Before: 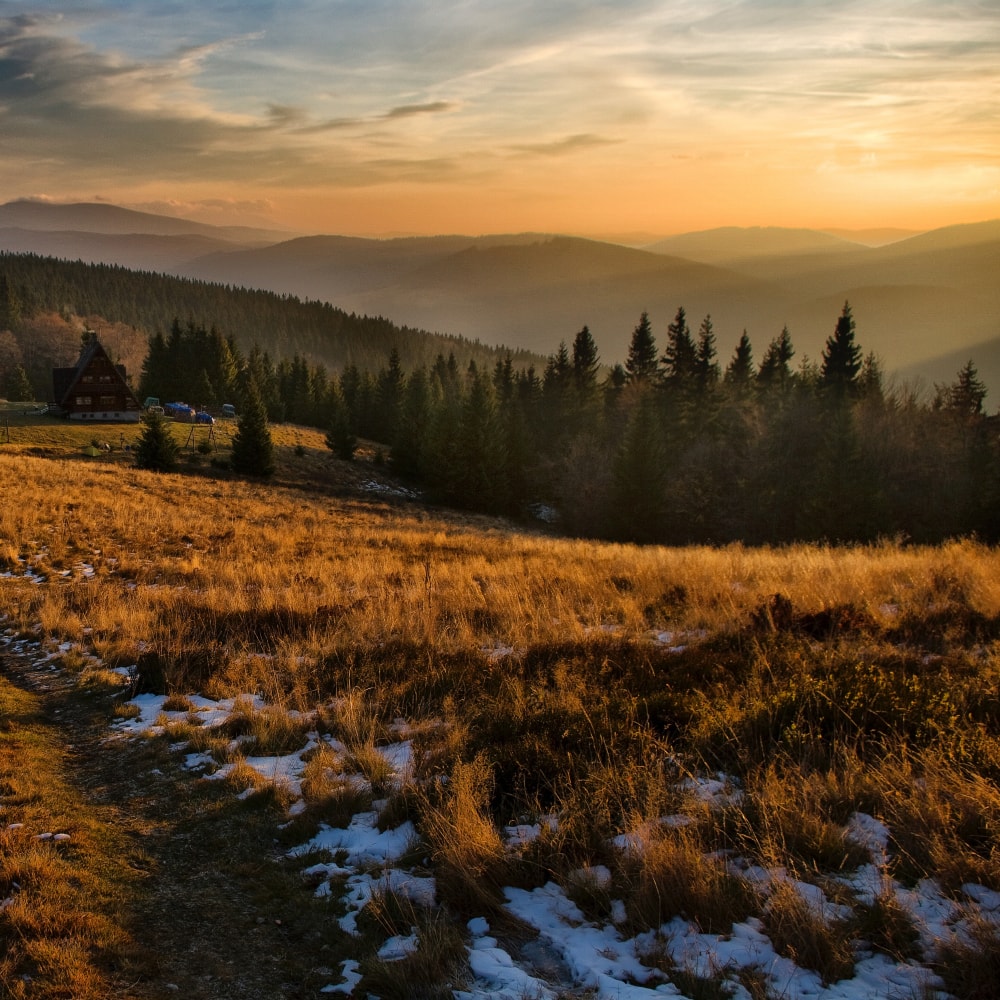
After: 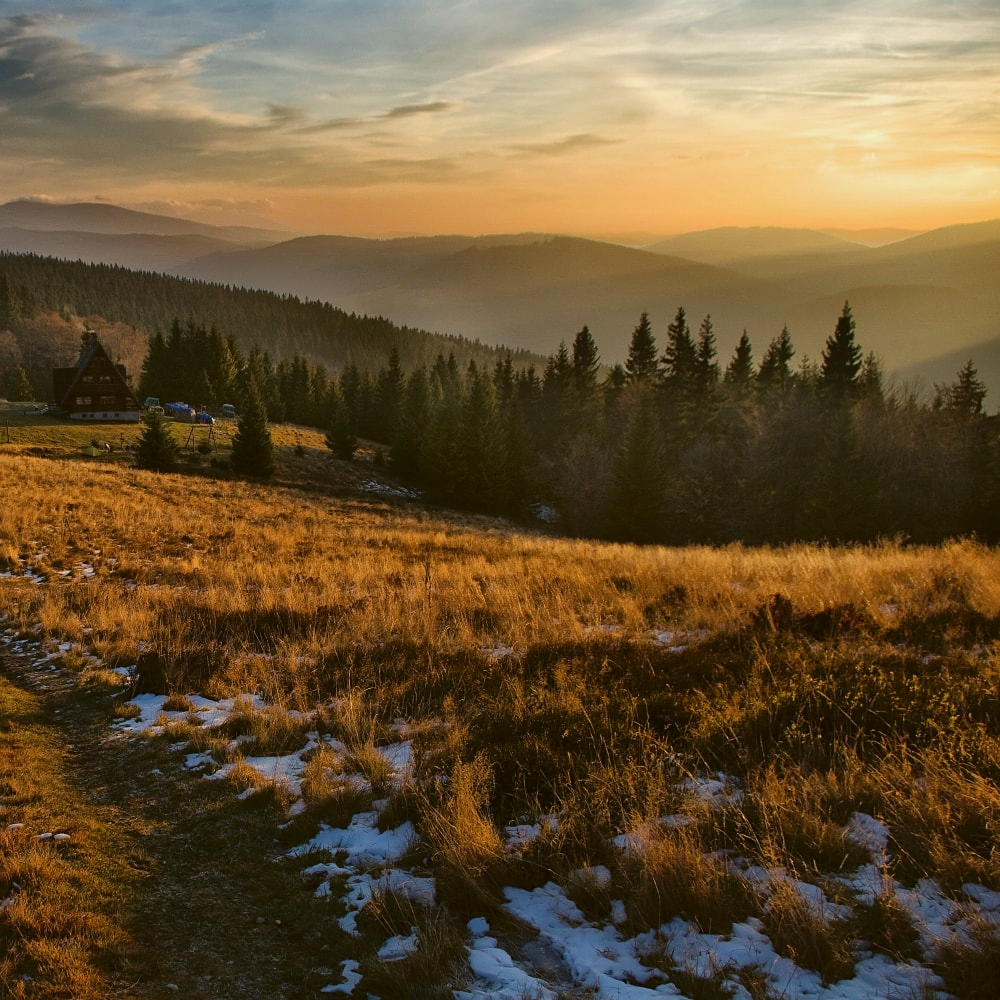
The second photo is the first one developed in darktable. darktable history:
sharpen: amount 0.2
color balance: lift [1.004, 1.002, 1.002, 0.998], gamma [1, 1.007, 1.002, 0.993], gain [1, 0.977, 1.013, 1.023], contrast -3.64%
